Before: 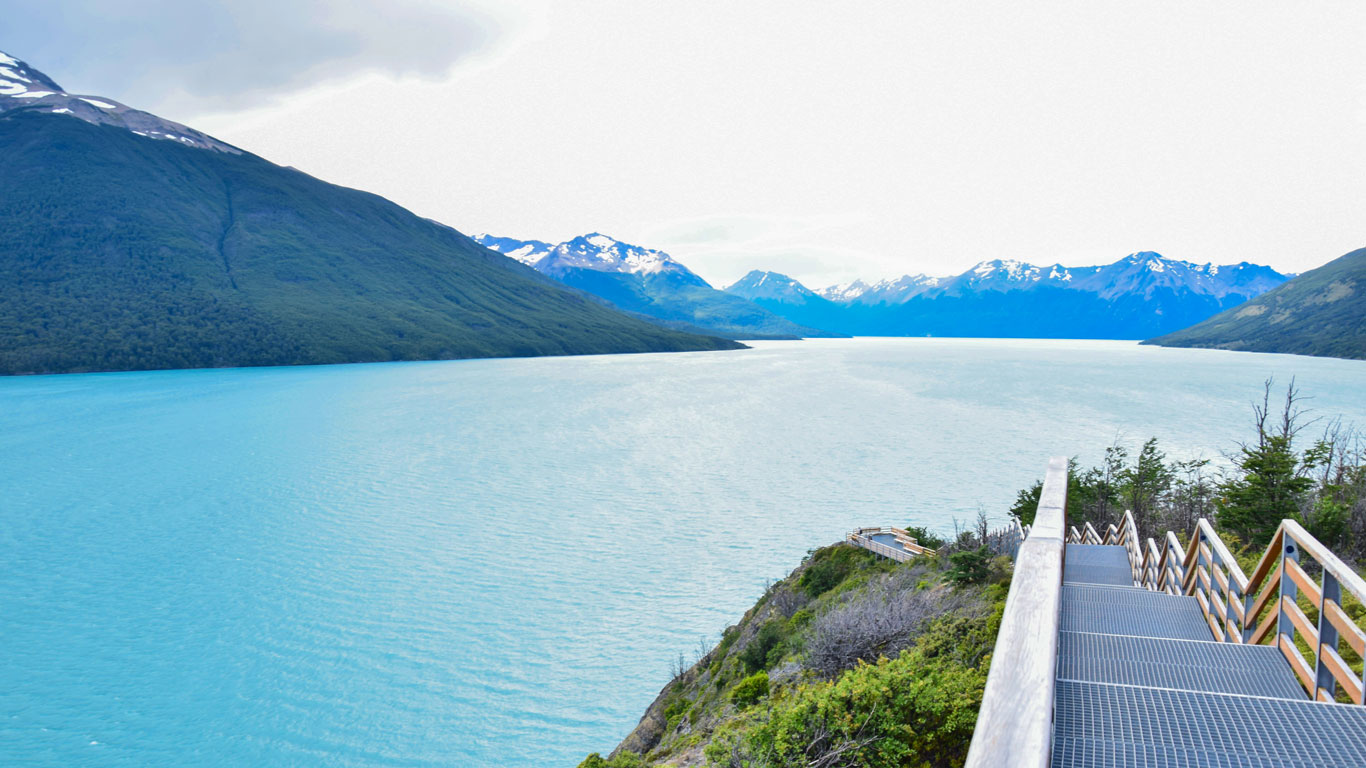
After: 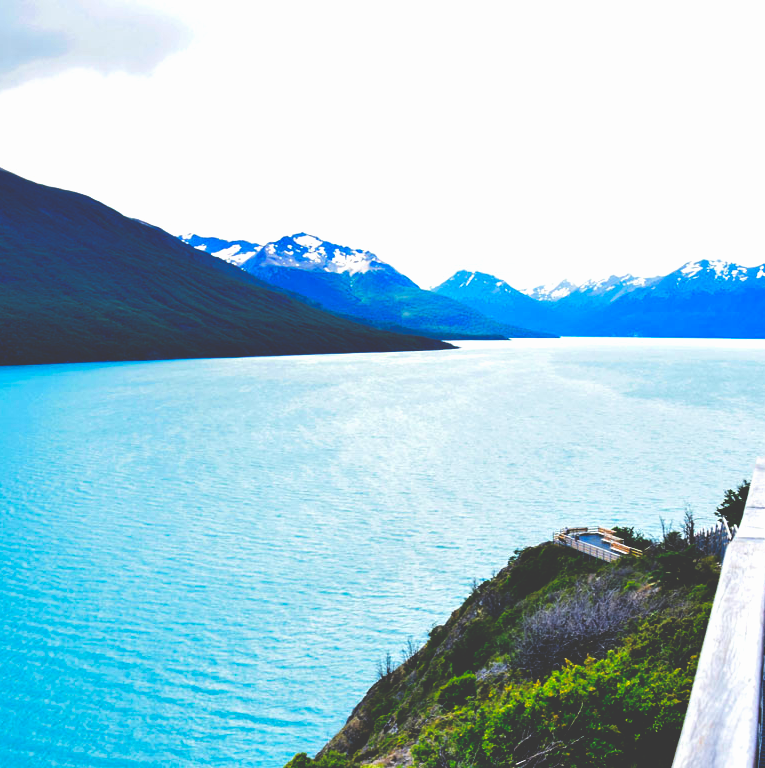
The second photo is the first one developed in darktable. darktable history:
crop: left 21.457%, right 22.526%
contrast brightness saturation: contrast -0.016, brightness -0.005, saturation 0.035
base curve: curves: ch0 [(0, 0.036) (0.083, 0.04) (0.804, 1)], preserve colors none
